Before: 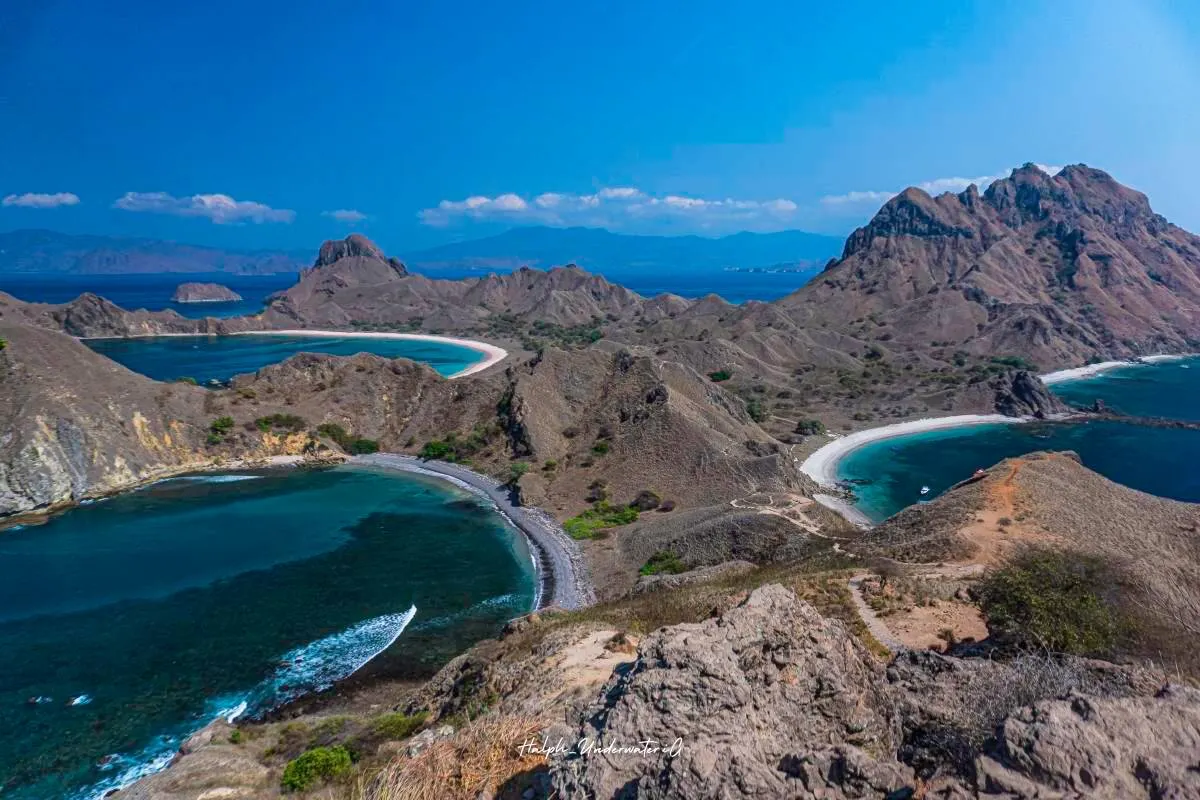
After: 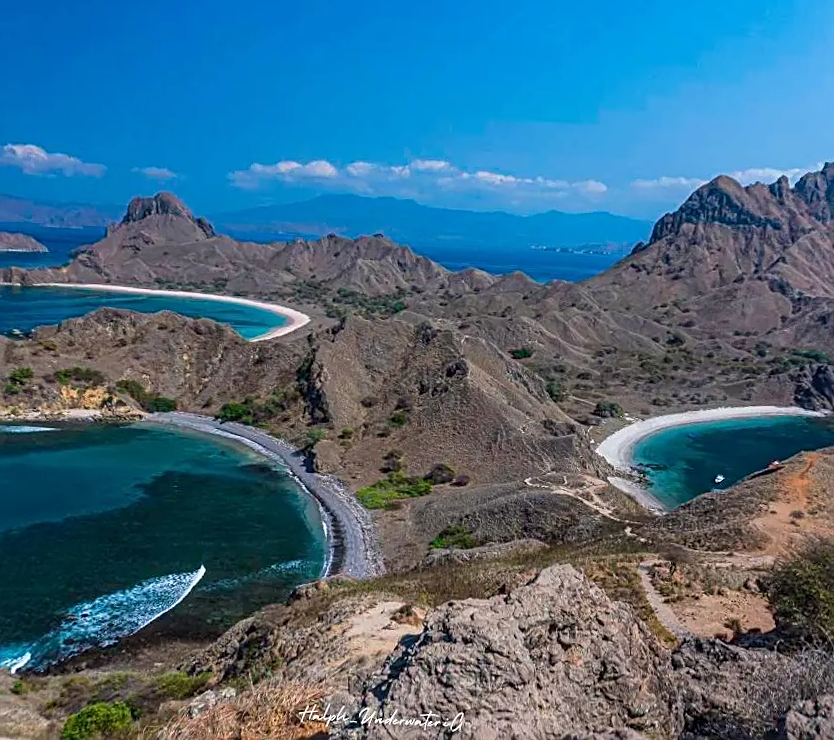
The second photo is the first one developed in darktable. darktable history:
sharpen: on, module defaults
crop and rotate: angle -3.12°, left 14.02%, top 0.014%, right 10.851%, bottom 0.067%
